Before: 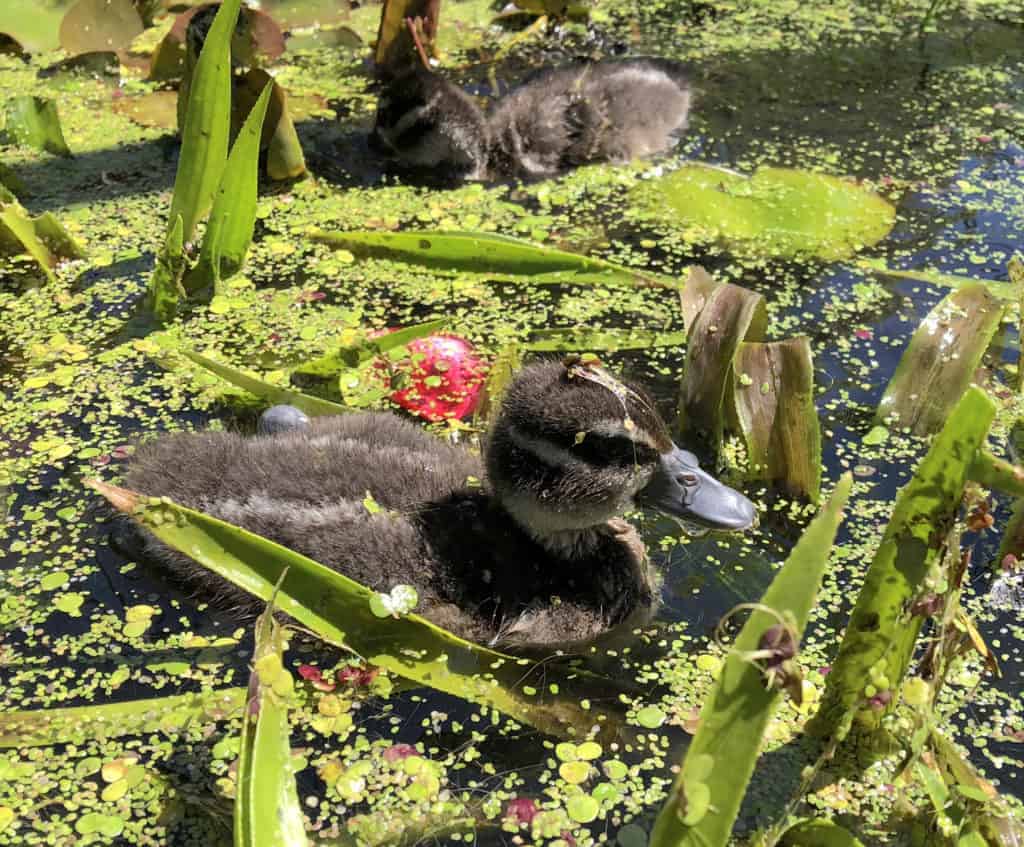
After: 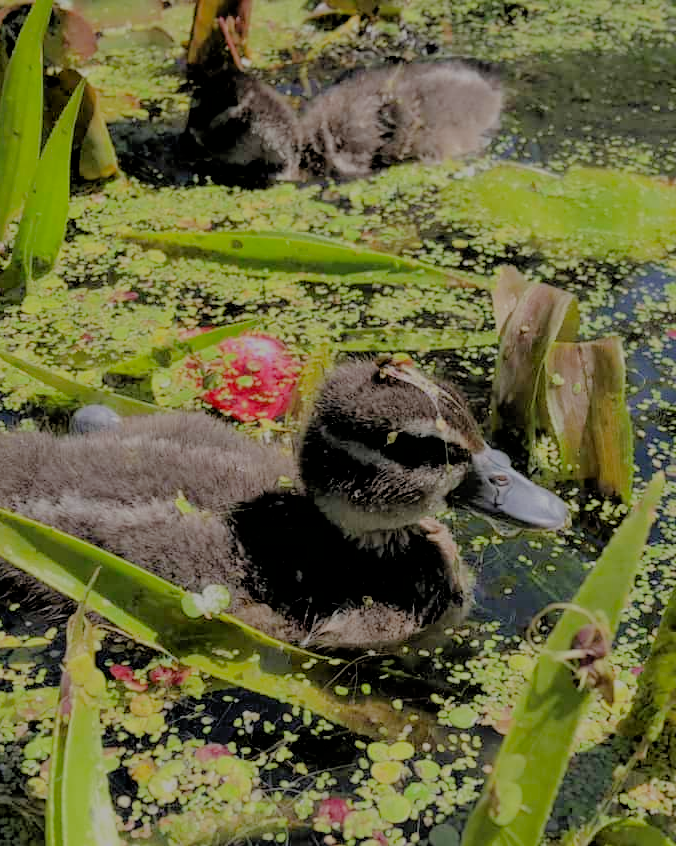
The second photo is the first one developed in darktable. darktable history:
filmic rgb: black relative exposure -4.42 EV, white relative exposure 6.58 EV, hardness 1.85, contrast 0.5
crop and rotate: left 18.442%, right 15.508%
